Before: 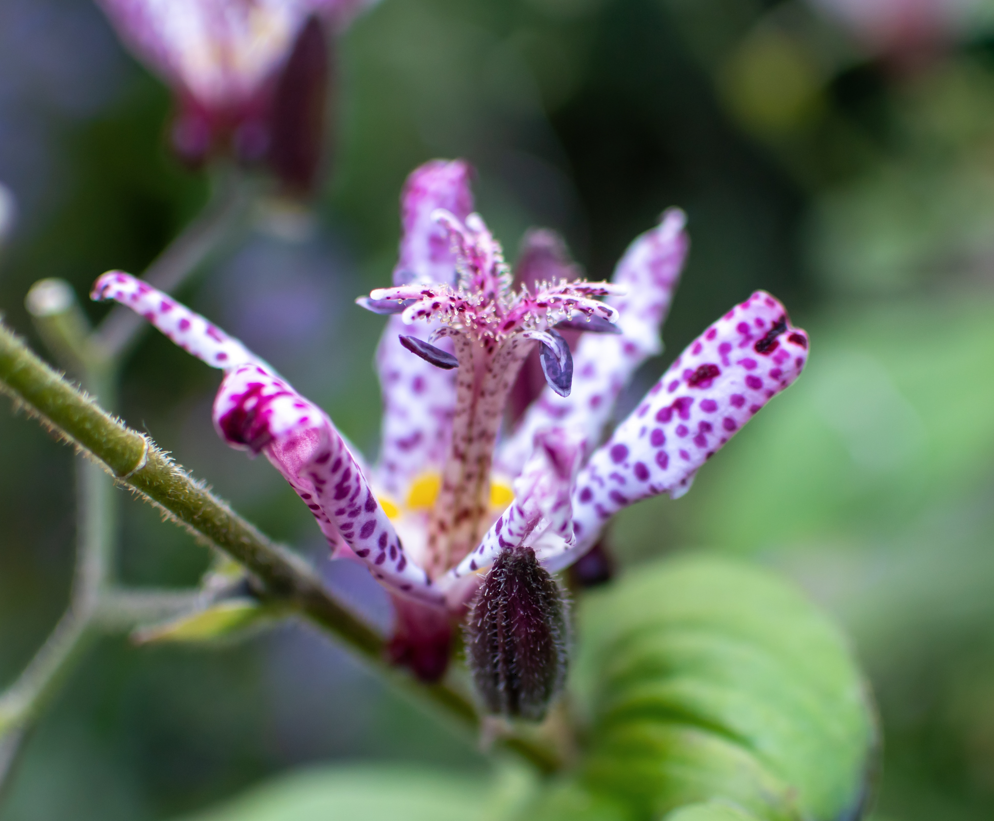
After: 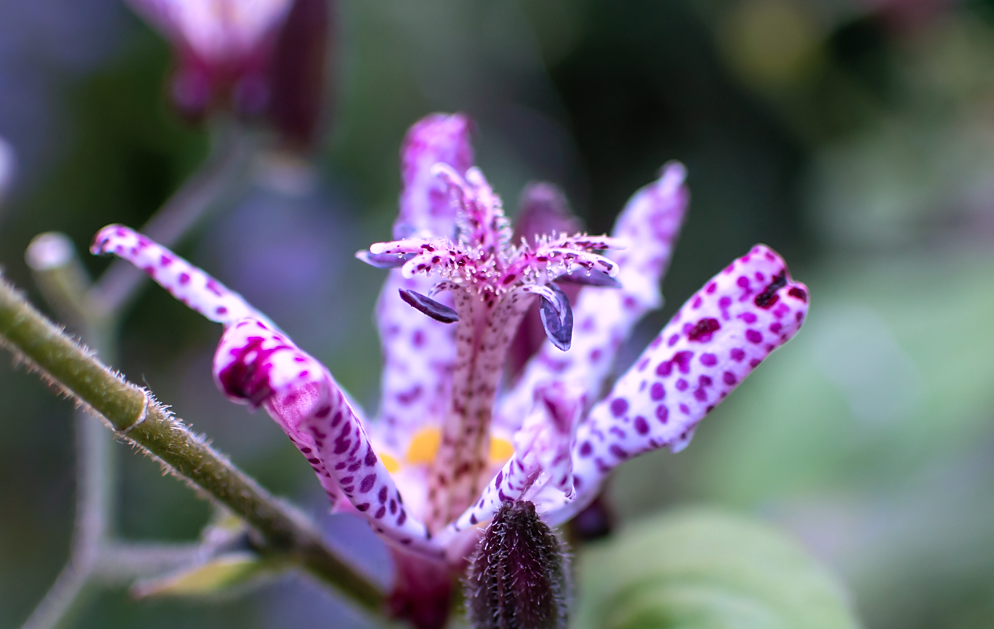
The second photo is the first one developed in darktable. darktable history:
tone equalizer: on, module defaults
crop: top 5.667%, bottom 17.637%
color correction: highlights a* 15.03, highlights b* -25.07
sharpen: radius 1.458, amount 0.398, threshold 1.271
